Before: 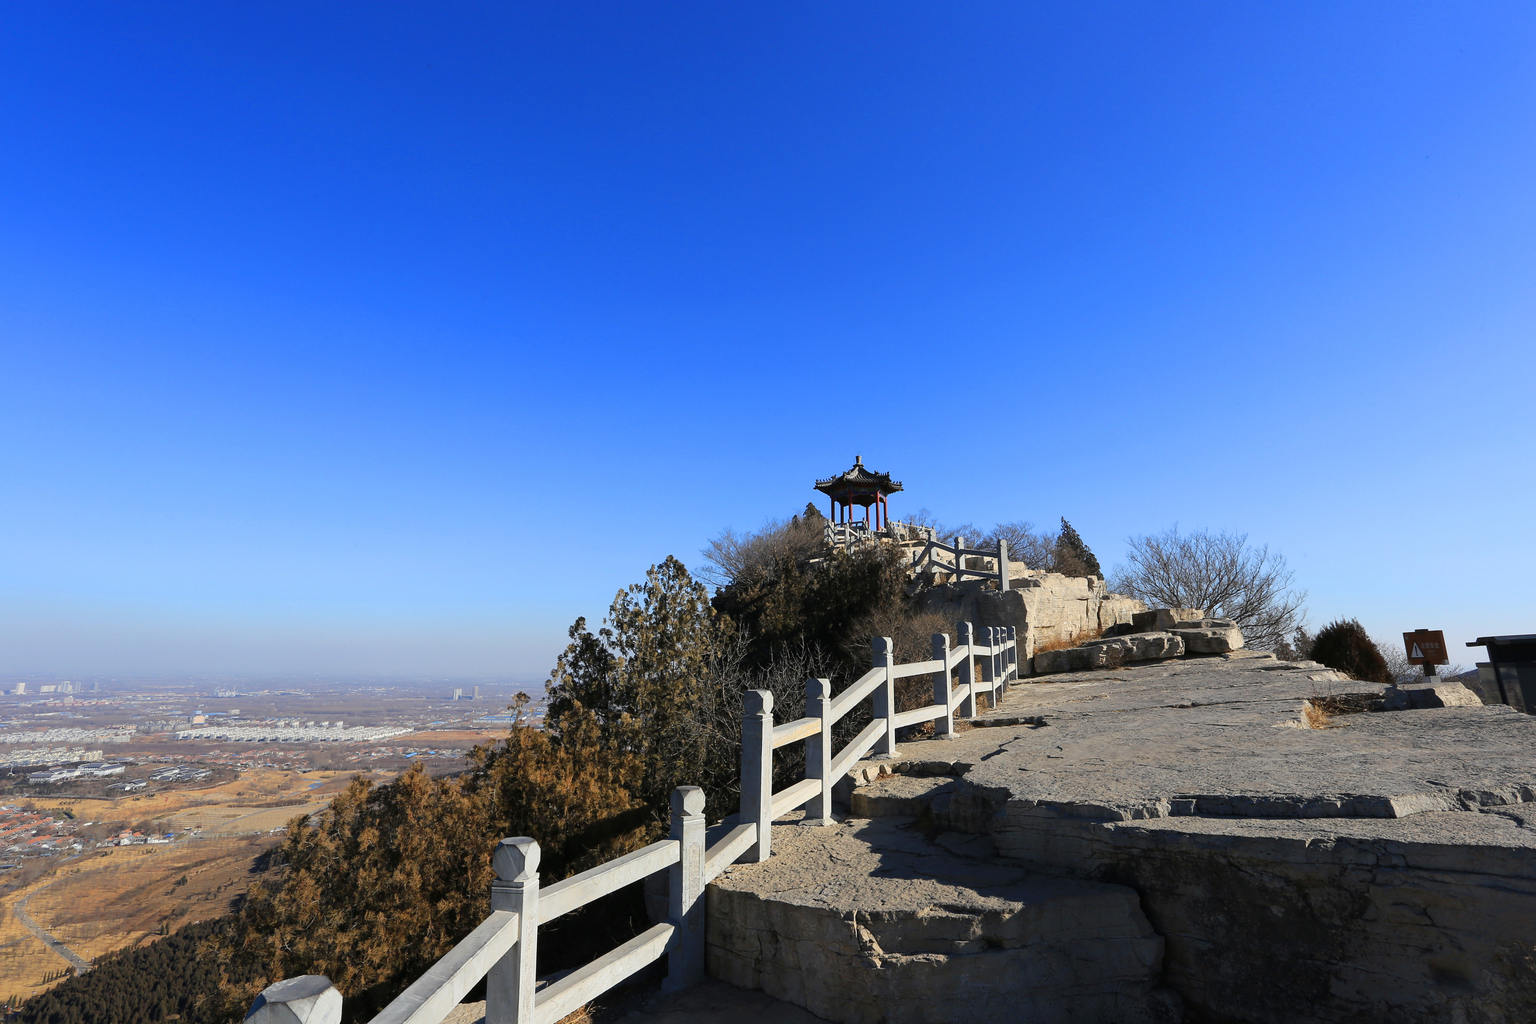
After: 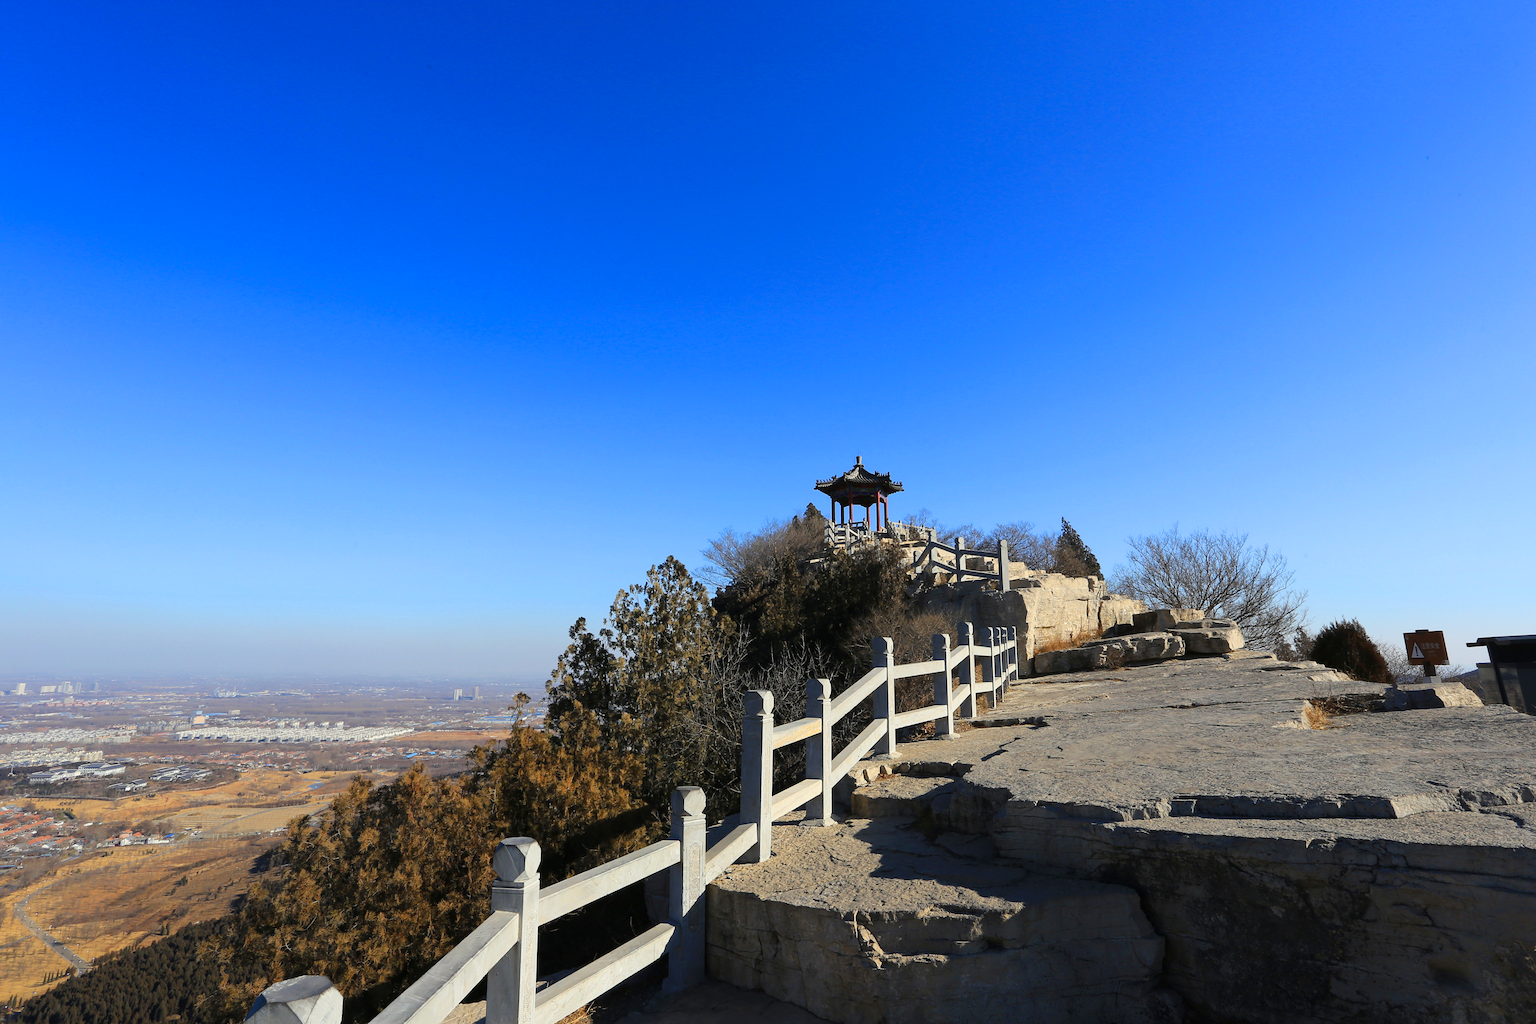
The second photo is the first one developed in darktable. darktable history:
color balance rgb: highlights gain › luminance 6.324%, highlights gain › chroma 1.273%, highlights gain › hue 90.12°, perceptual saturation grading › global saturation 5.671%, global vibrance 15.402%
